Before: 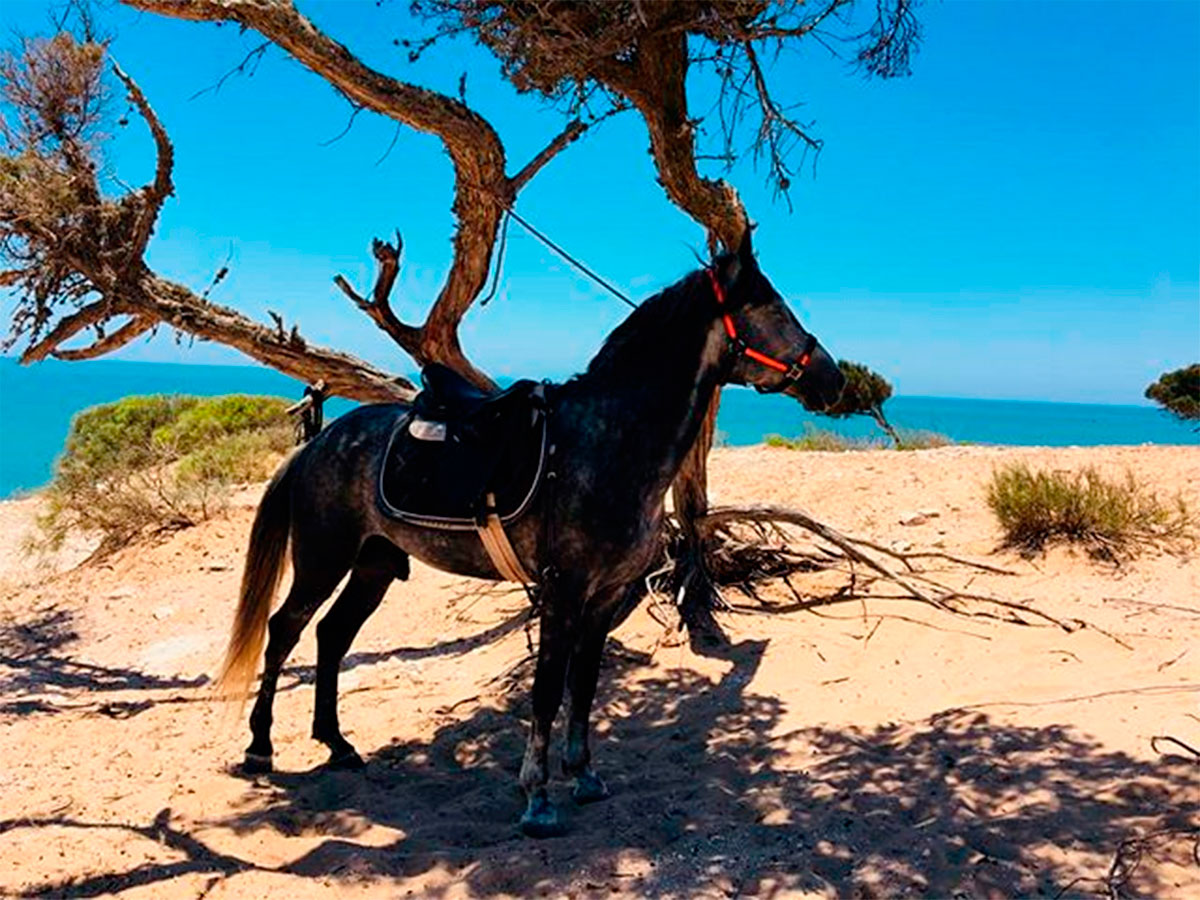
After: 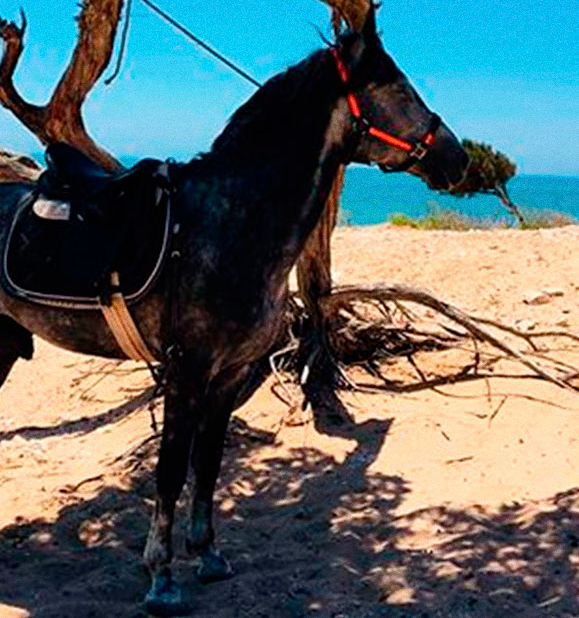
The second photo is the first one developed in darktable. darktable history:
grain: coarseness 0.47 ISO
crop: left 31.379%, top 24.658%, right 20.326%, bottom 6.628%
